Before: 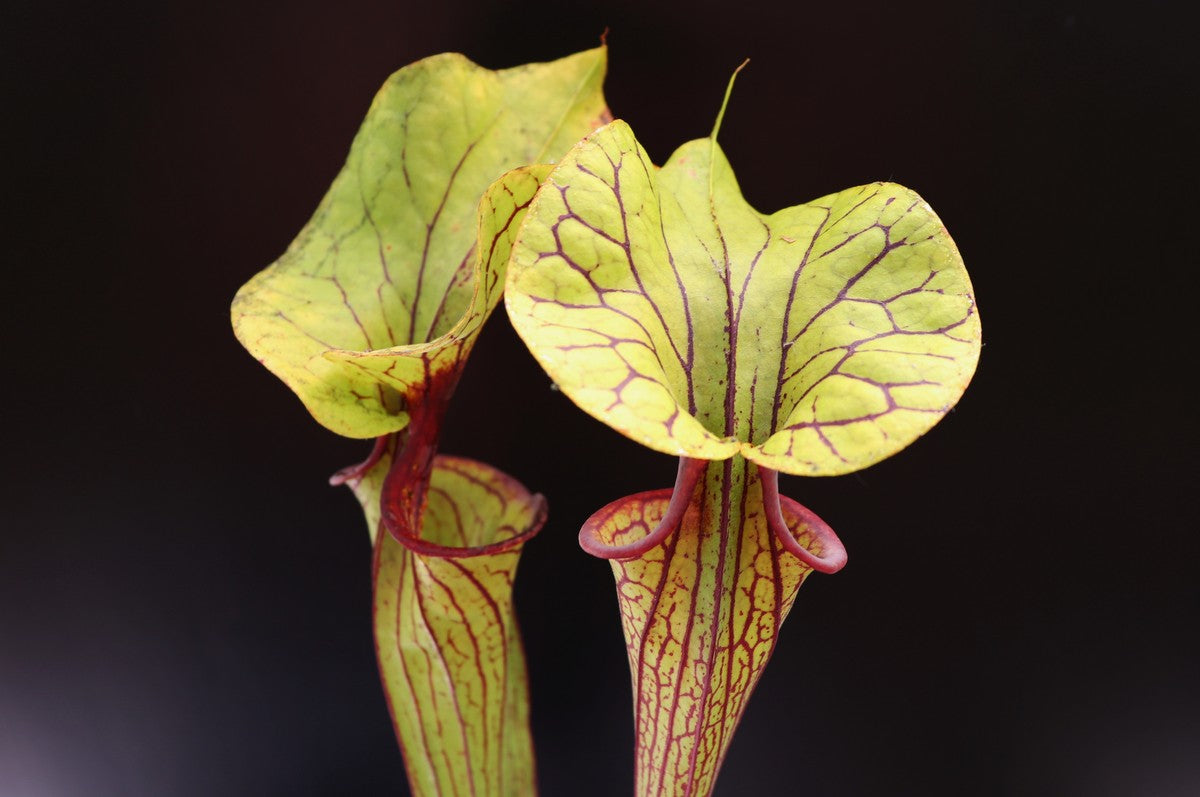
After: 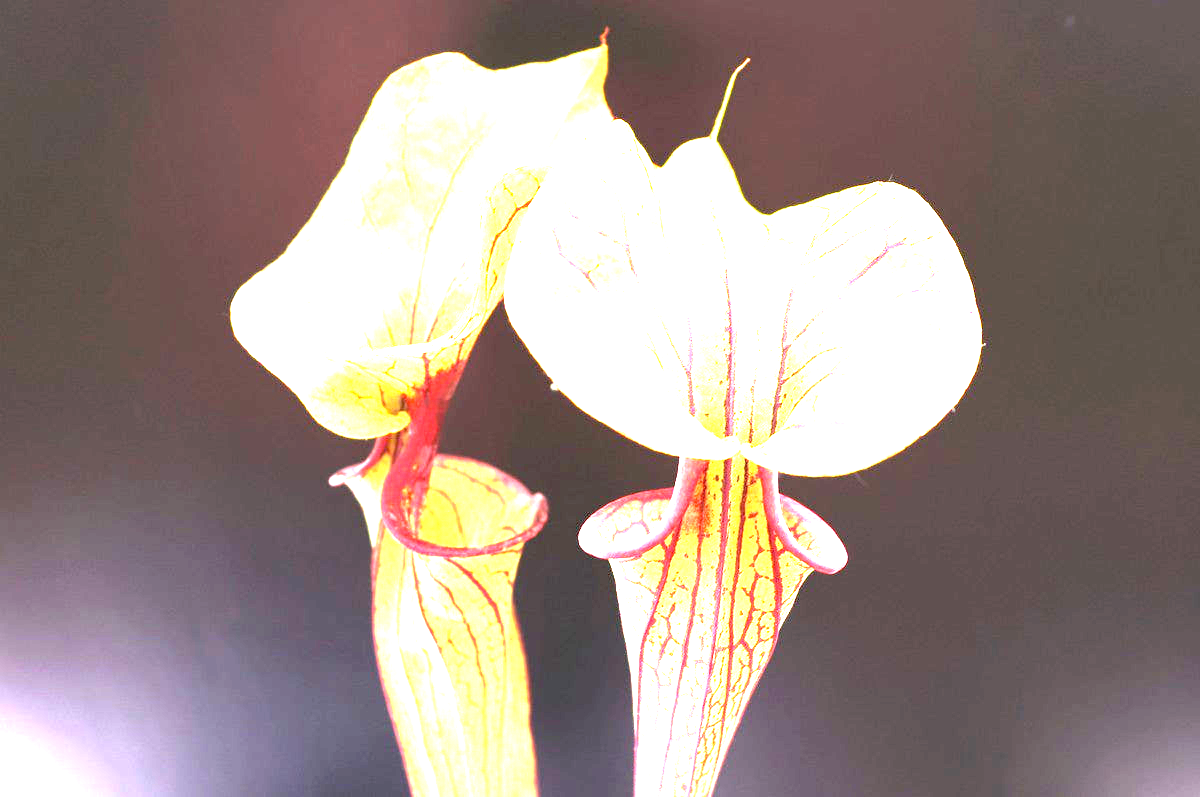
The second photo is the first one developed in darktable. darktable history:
exposure: black level correction 0, exposure 3.957 EV, compensate highlight preservation false
